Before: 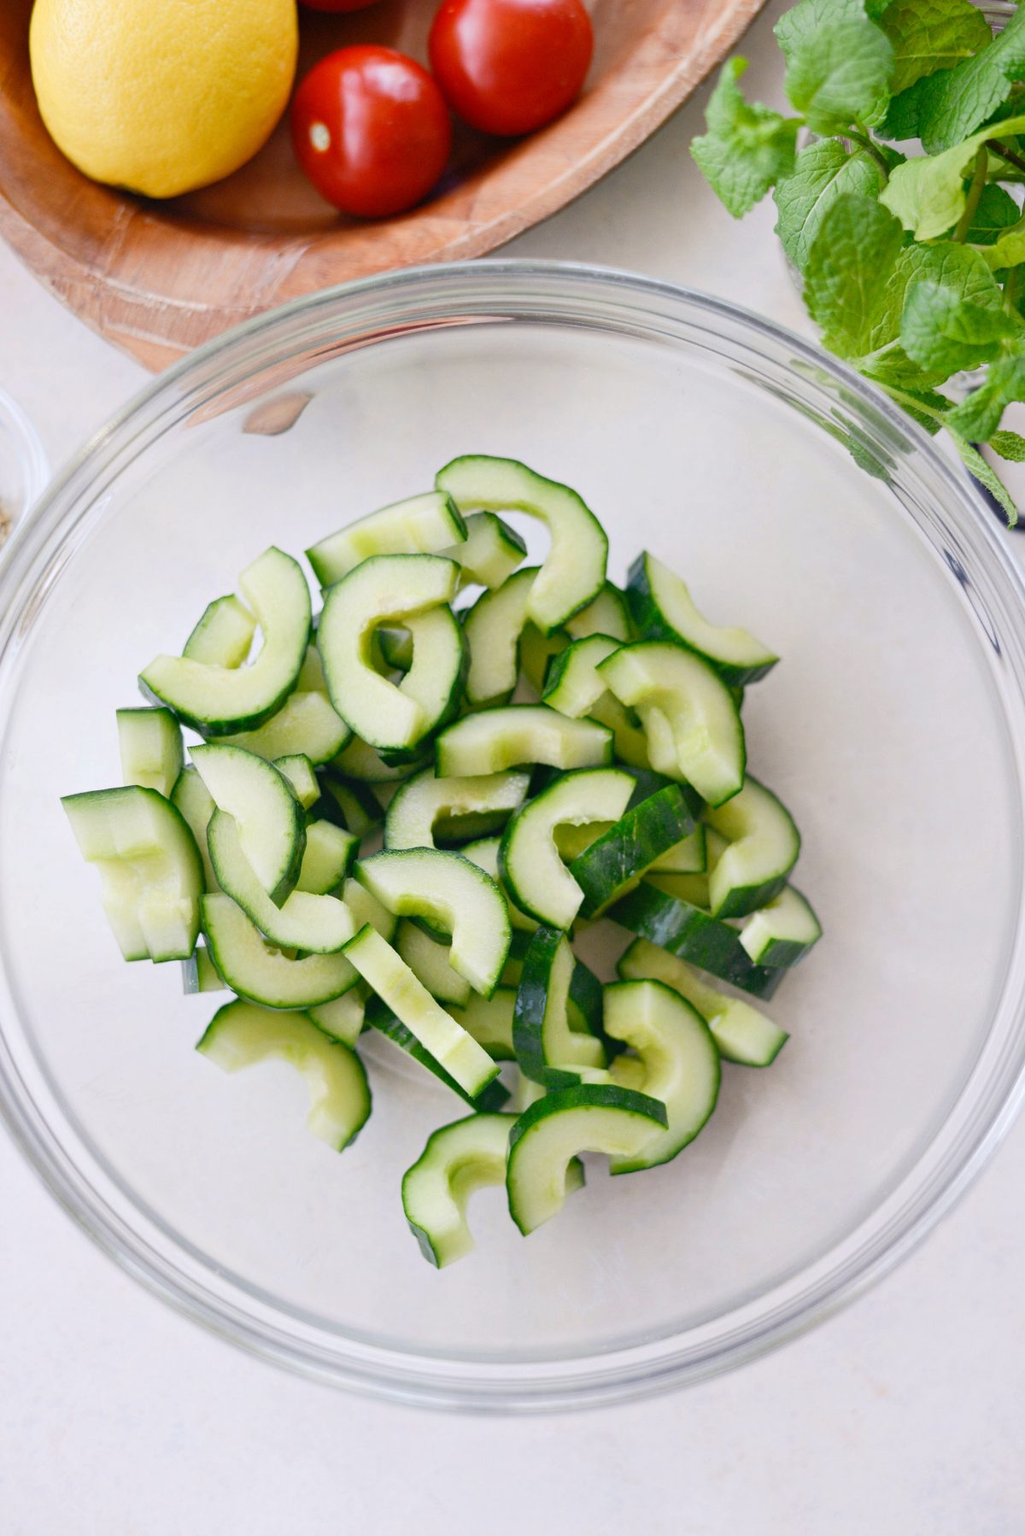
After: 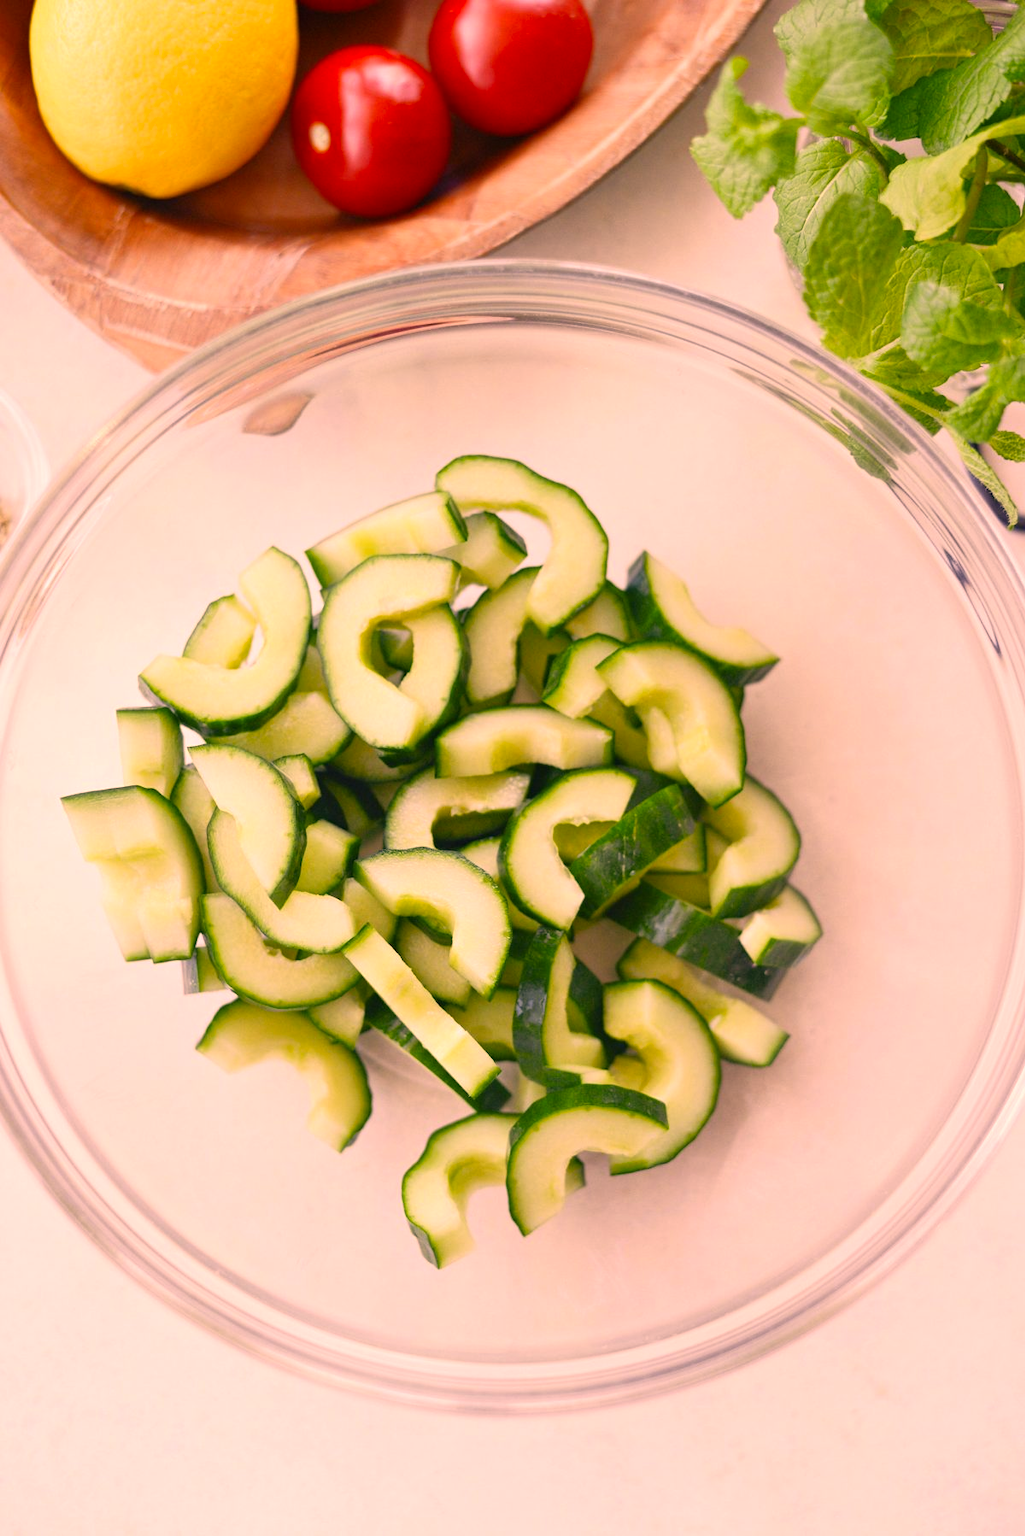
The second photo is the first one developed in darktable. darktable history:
exposure: black level correction 0, exposure 0.2 EV, compensate exposure bias true, compensate highlight preservation false
color correction: highlights a* 21.88, highlights b* 22.25
